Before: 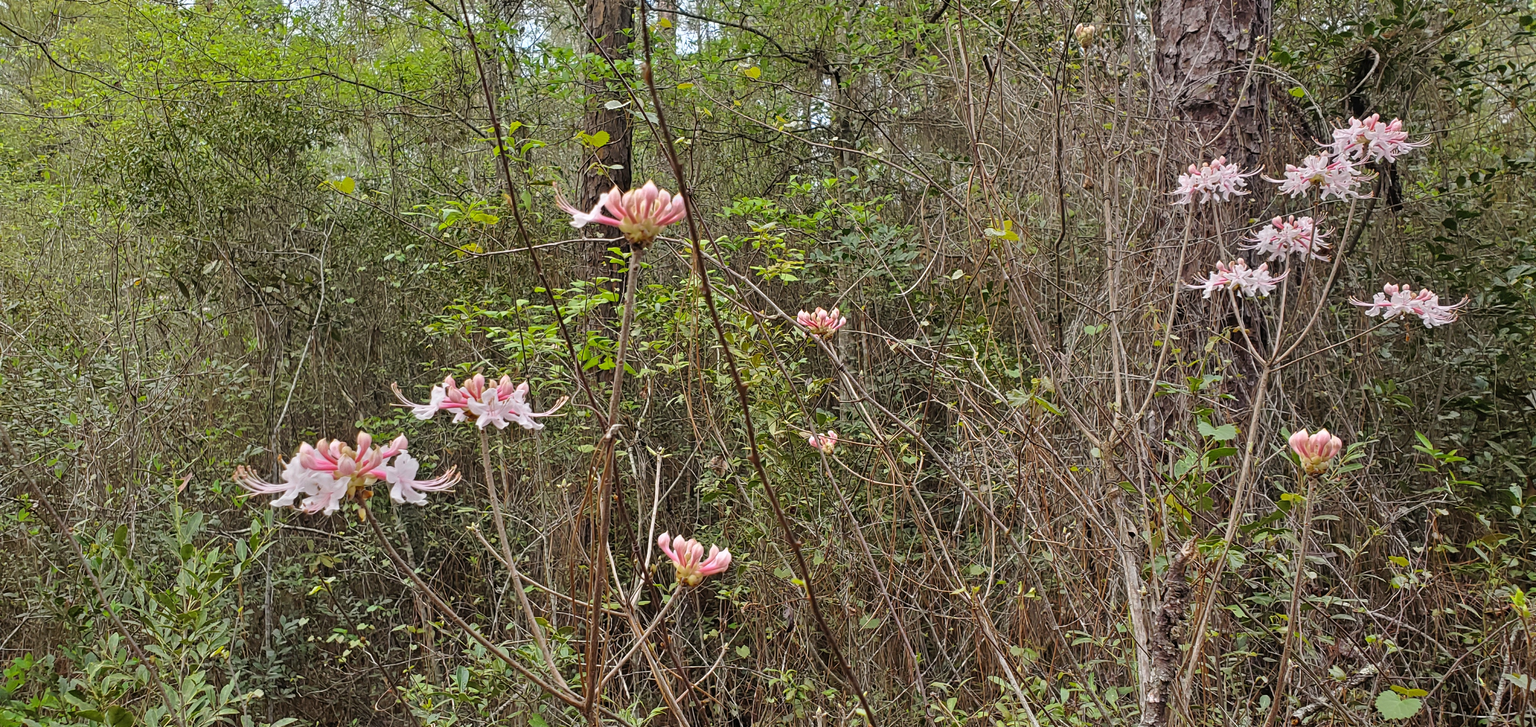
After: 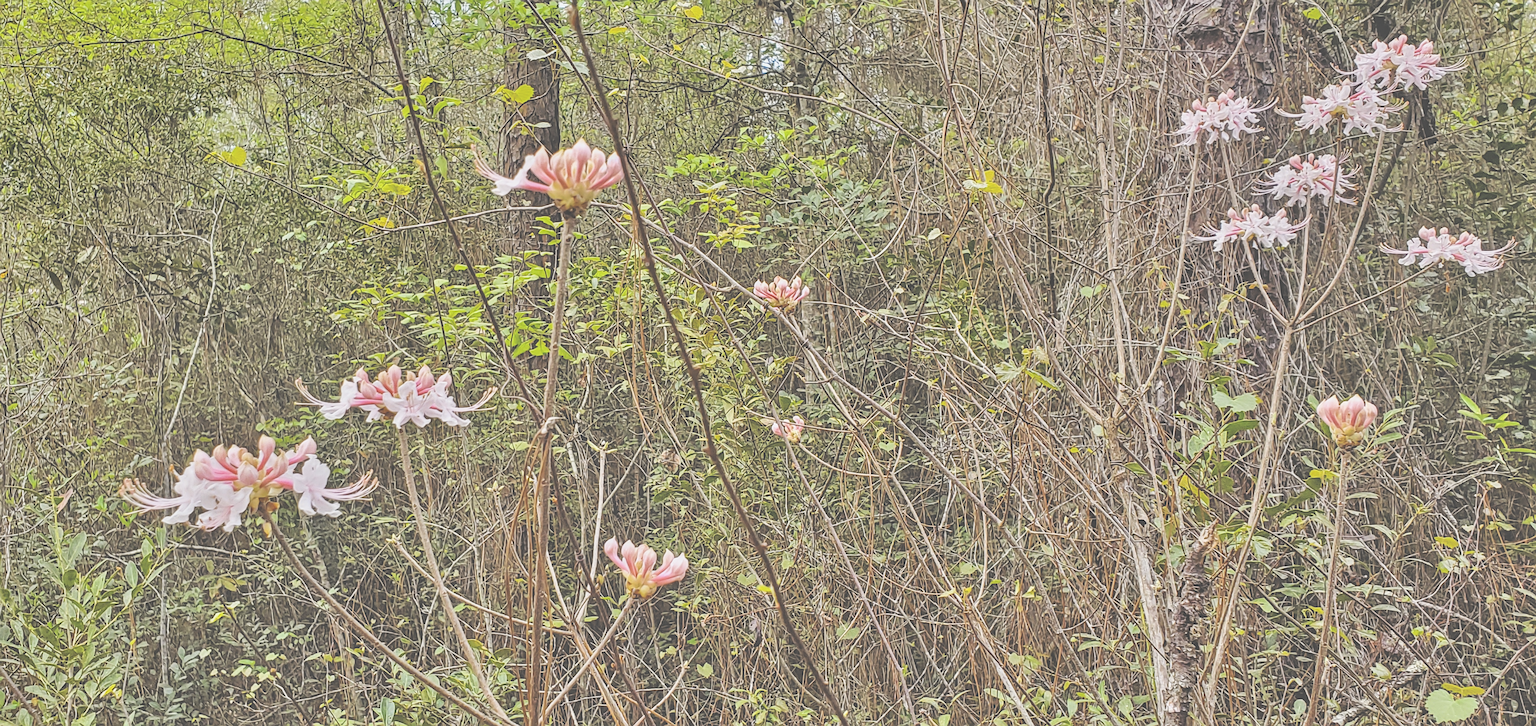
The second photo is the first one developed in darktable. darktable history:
filmic rgb: black relative exposure -7.5 EV, white relative exposure 5 EV, hardness 3.31, contrast 1.3, contrast in shadows safe
tone equalizer: -7 EV 0.15 EV, -6 EV 0.6 EV, -5 EV 1.15 EV, -4 EV 1.33 EV, -3 EV 1.15 EV, -2 EV 0.6 EV, -1 EV 0.15 EV, mask exposure compensation -0.5 EV
local contrast: on, module defaults
color contrast: green-magenta contrast 0.8, blue-yellow contrast 1.1, unbound 0
exposure: black level correction -0.041, exposure 0.064 EV, compensate highlight preservation false
crop and rotate: angle 1.96°, left 5.673%, top 5.673%
sharpen: on, module defaults
